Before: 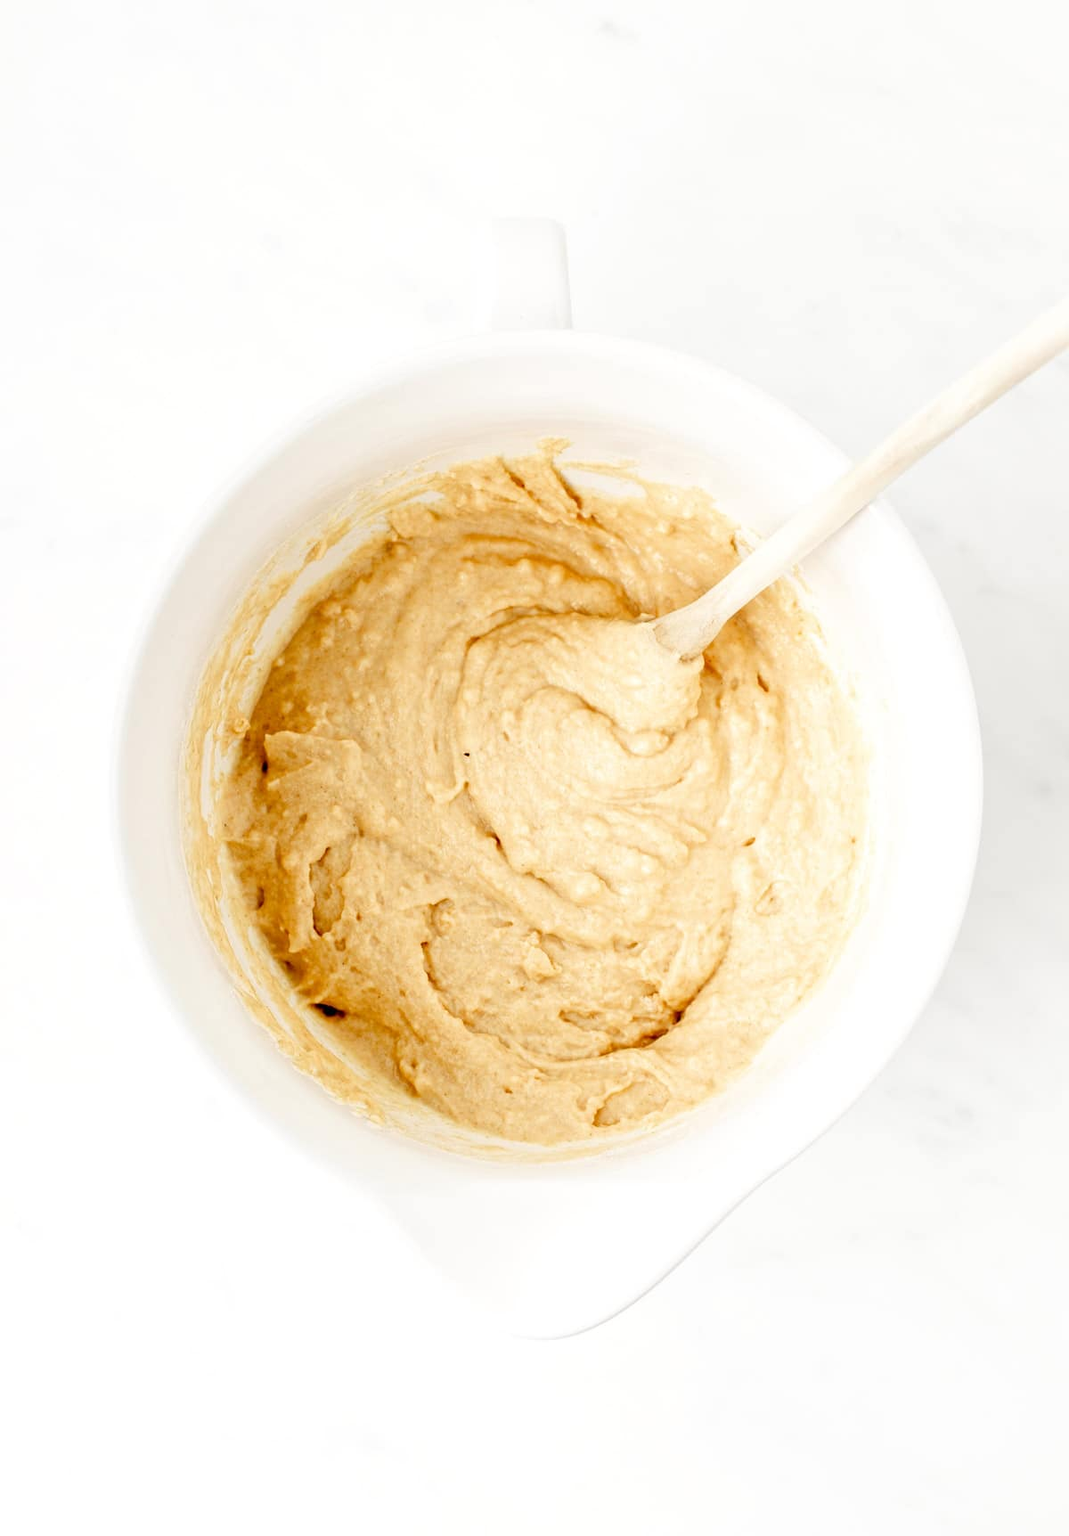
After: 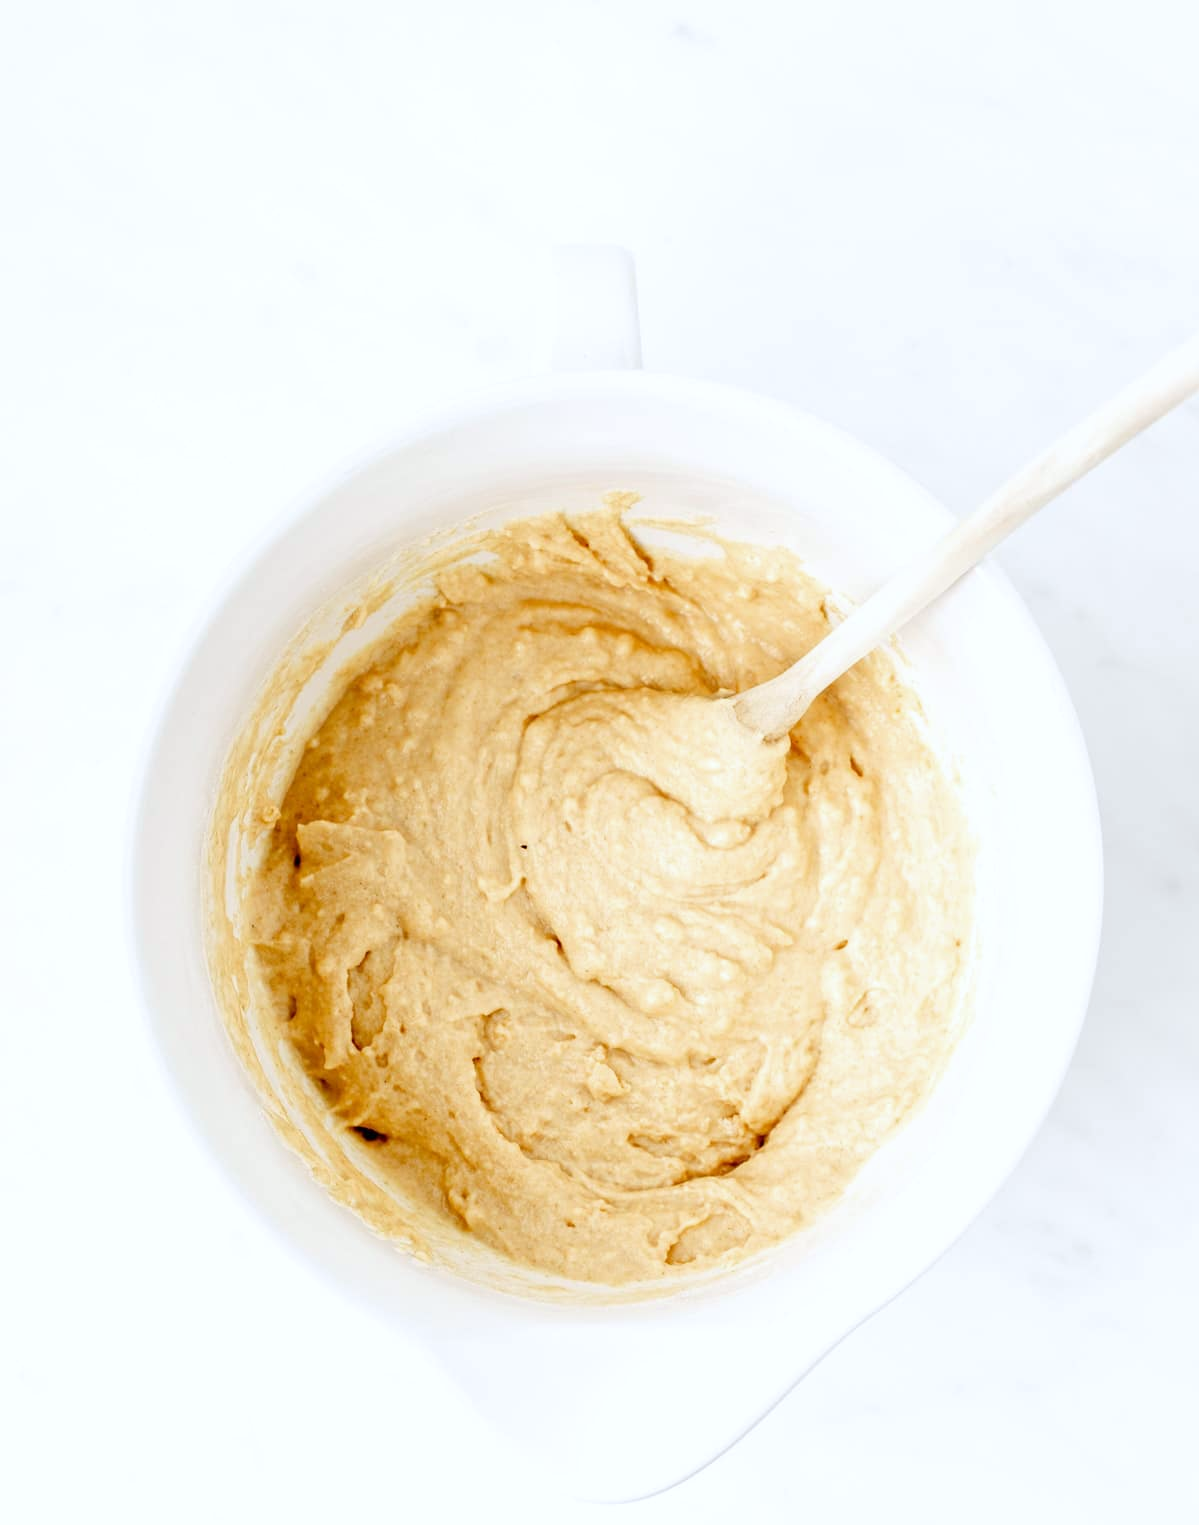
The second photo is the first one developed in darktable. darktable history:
white balance: red 0.976, blue 1.04
crop and rotate: top 0%, bottom 11.49%
